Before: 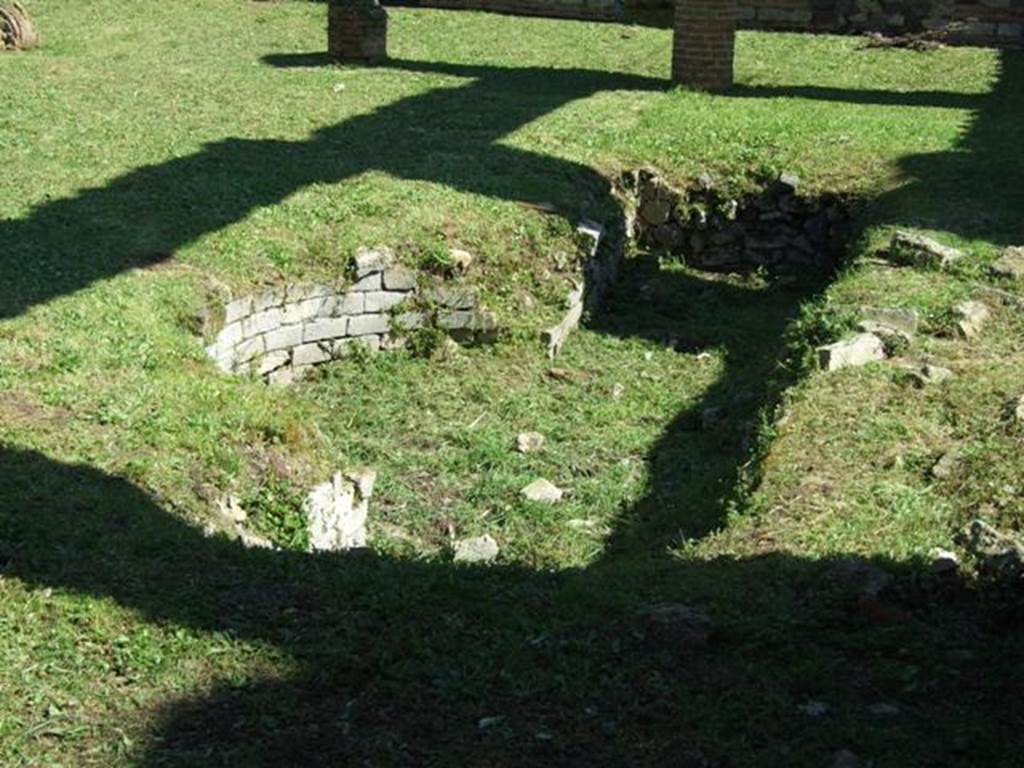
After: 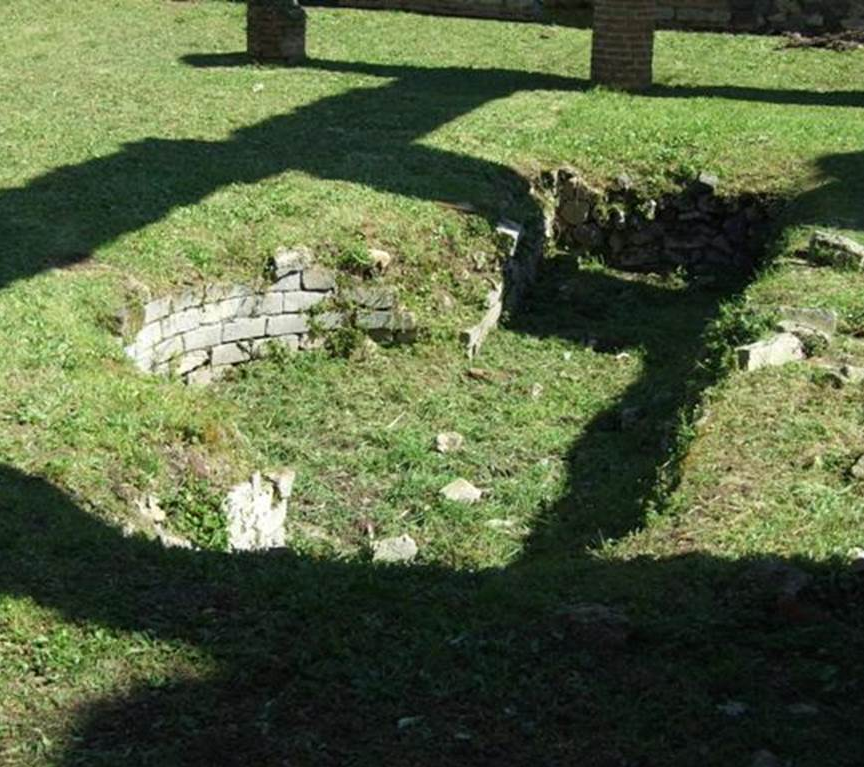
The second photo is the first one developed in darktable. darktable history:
crop: left 7.944%, right 7.443%
